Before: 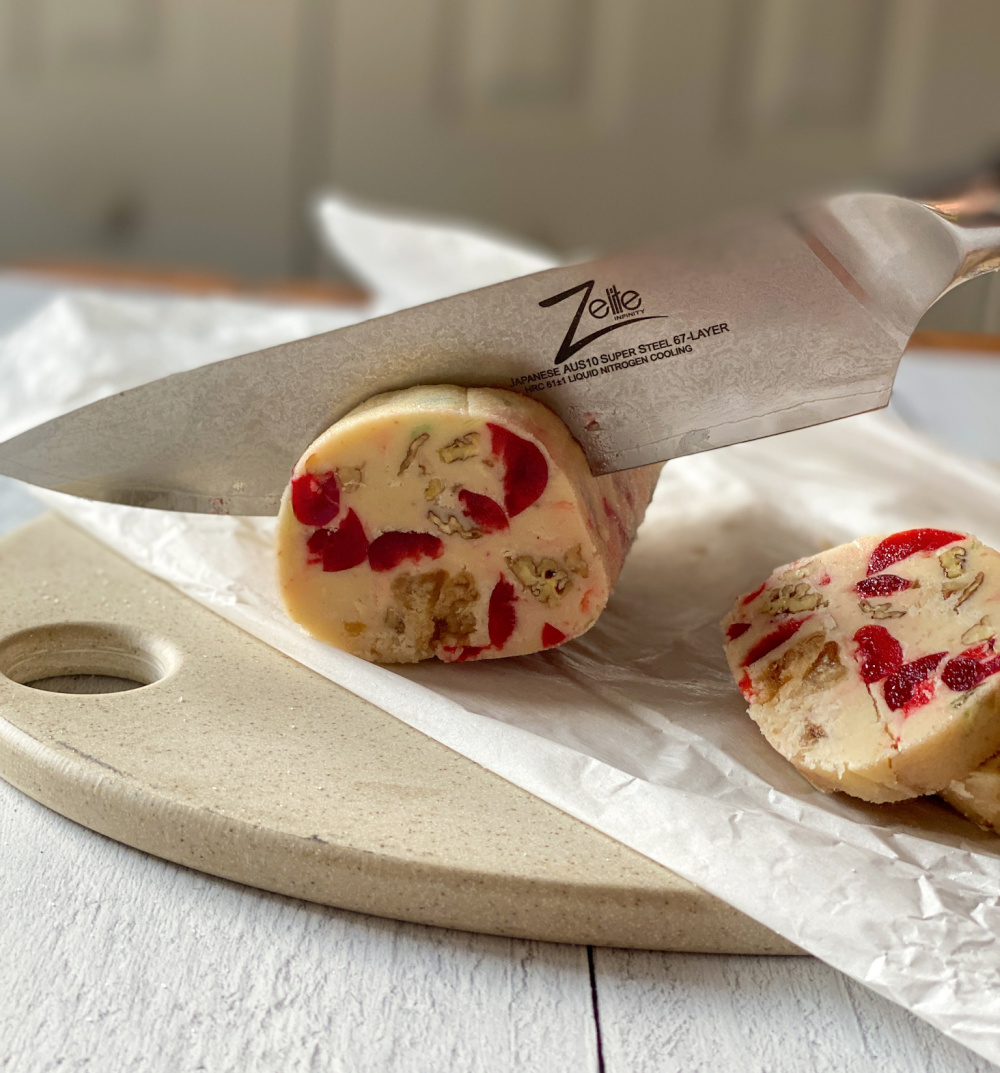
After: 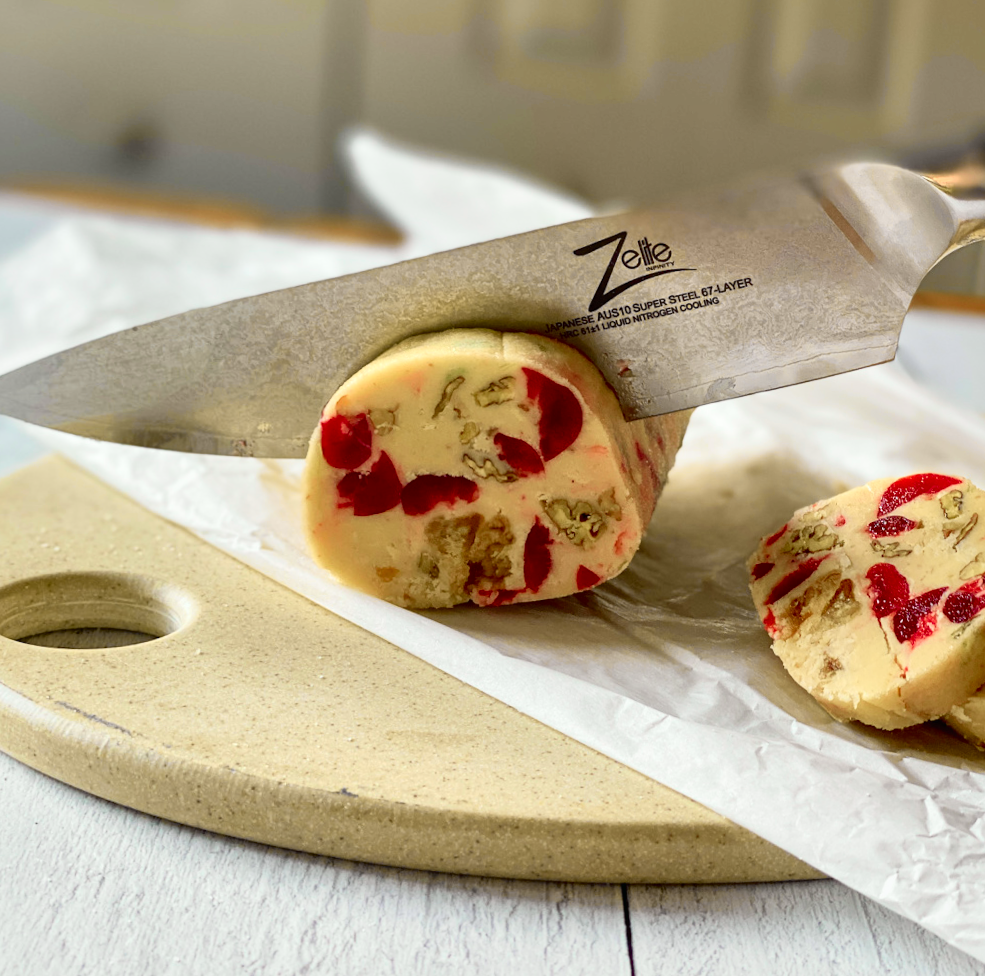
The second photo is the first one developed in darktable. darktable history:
tone curve: curves: ch0 [(0, 0.022) (0.114, 0.088) (0.282, 0.316) (0.446, 0.511) (0.613, 0.693) (0.786, 0.843) (0.999, 0.949)]; ch1 [(0, 0) (0.395, 0.343) (0.463, 0.427) (0.486, 0.474) (0.503, 0.5) (0.535, 0.522) (0.555, 0.546) (0.594, 0.614) (0.755, 0.793) (1, 1)]; ch2 [(0, 0) (0.369, 0.388) (0.449, 0.431) (0.501, 0.5) (0.528, 0.517) (0.561, 0.598) (0.697, 0.721) (1, 1)], color space Lab, independent channels, preserve colors none
local contrast: mode bilateral grid, contrast 20, coarseness 50, detail 150%, midtone range 0.2
rotate and perspective: rotation -0.013°, lens shift (vertical) -0.027, lens shift (horizontal) 0.178, crop left 0.016, crop right 0.989, crop top 0.082, crop bottom 0.918
